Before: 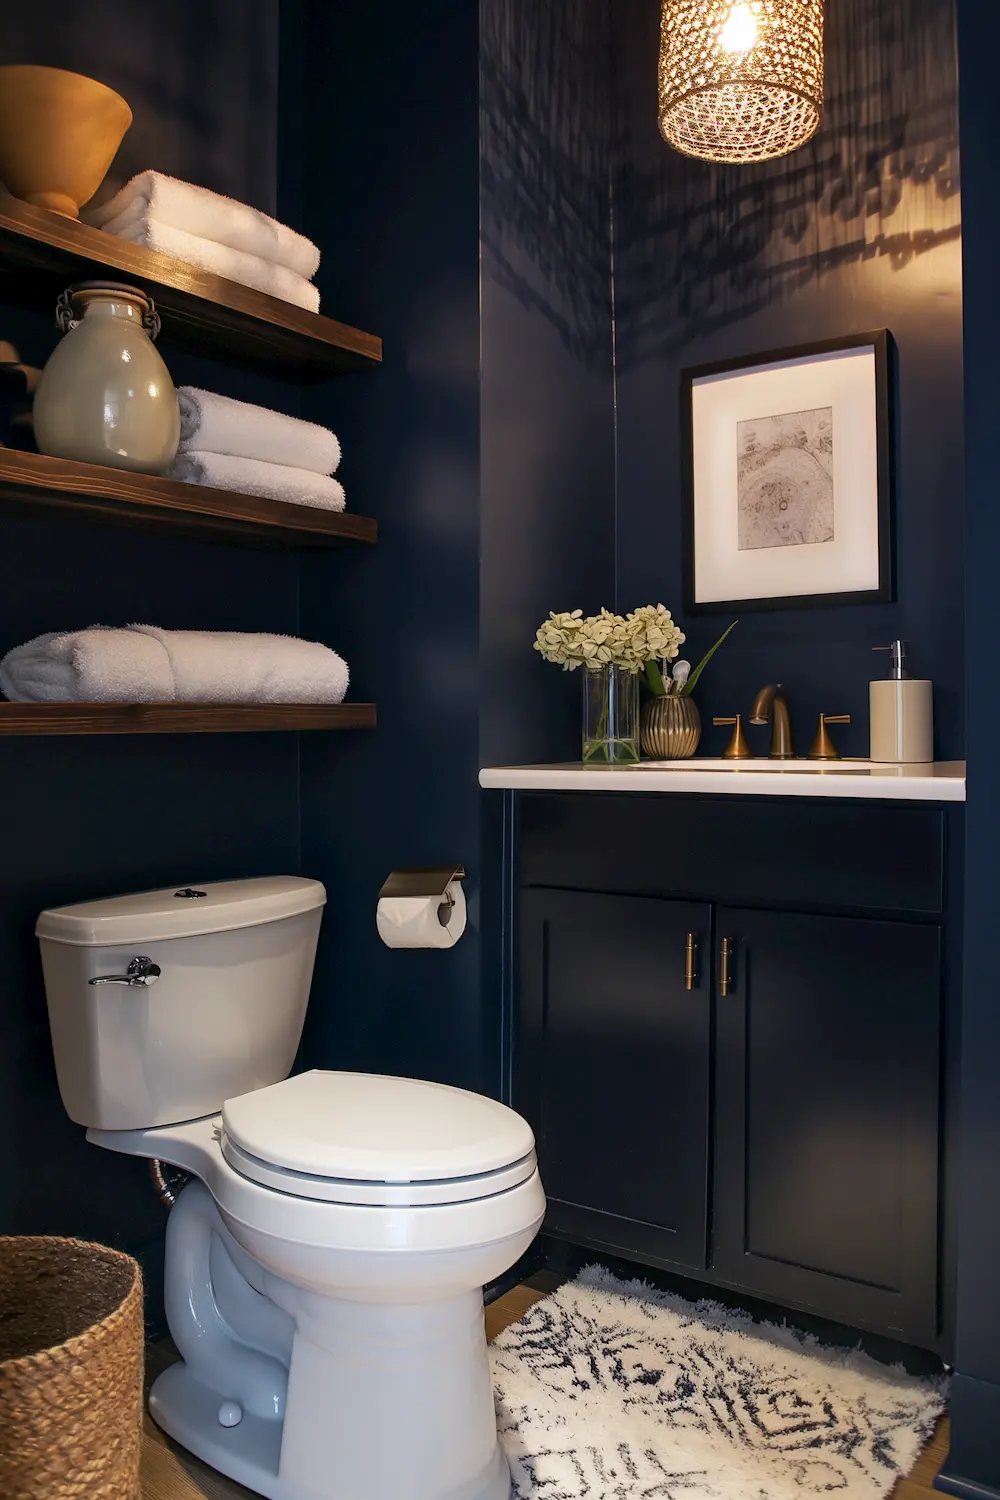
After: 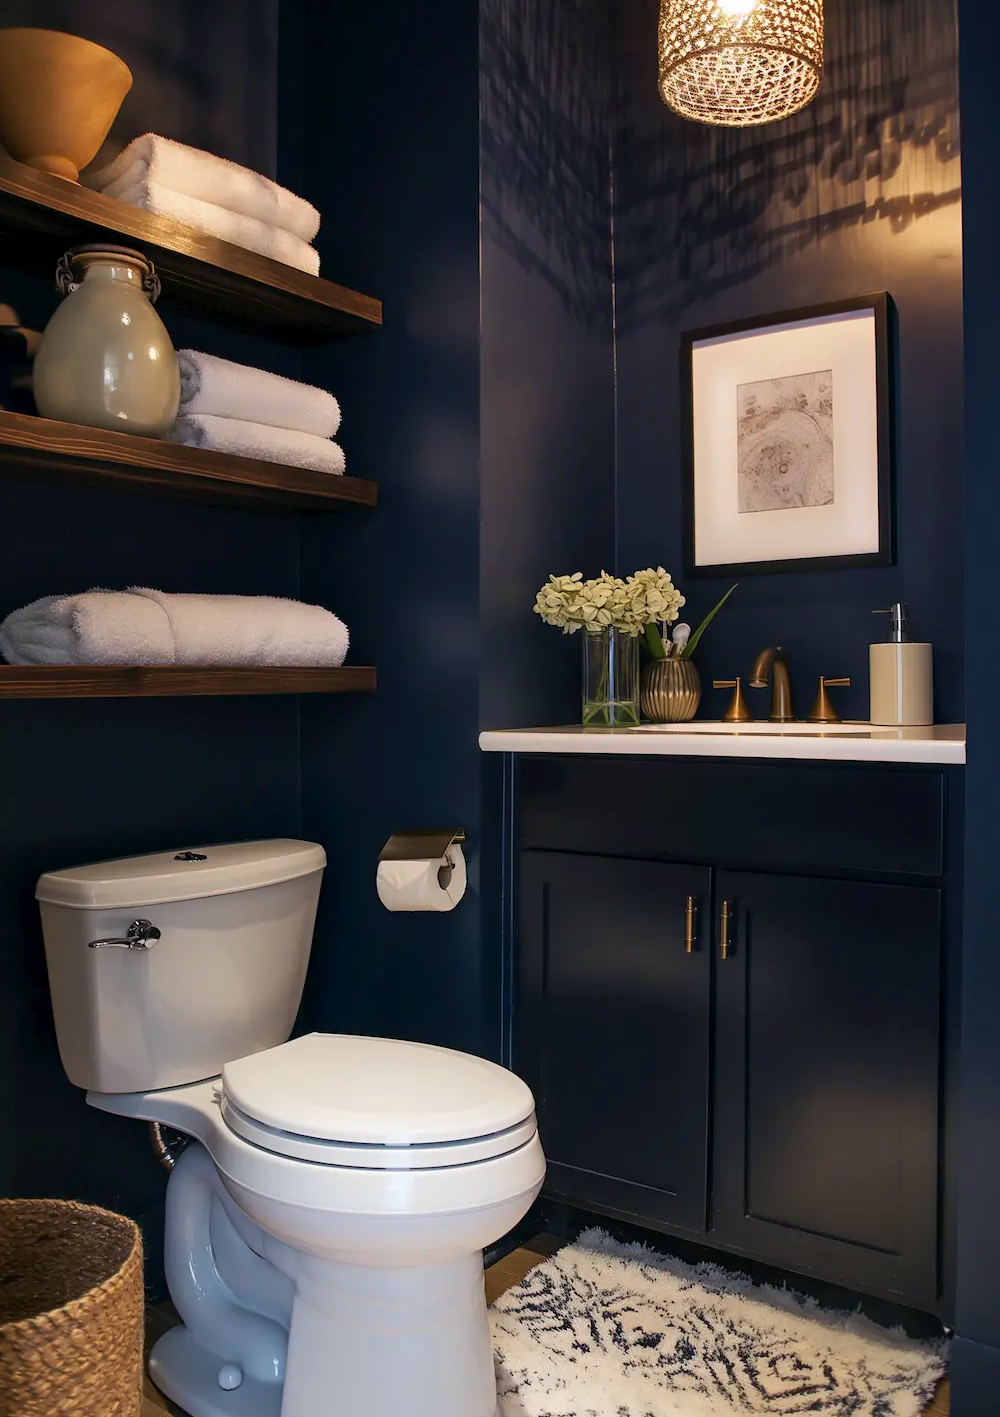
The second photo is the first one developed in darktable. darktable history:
crop and rotate: top 2.479%, bottom 3.018%
velvia: strength 15%
